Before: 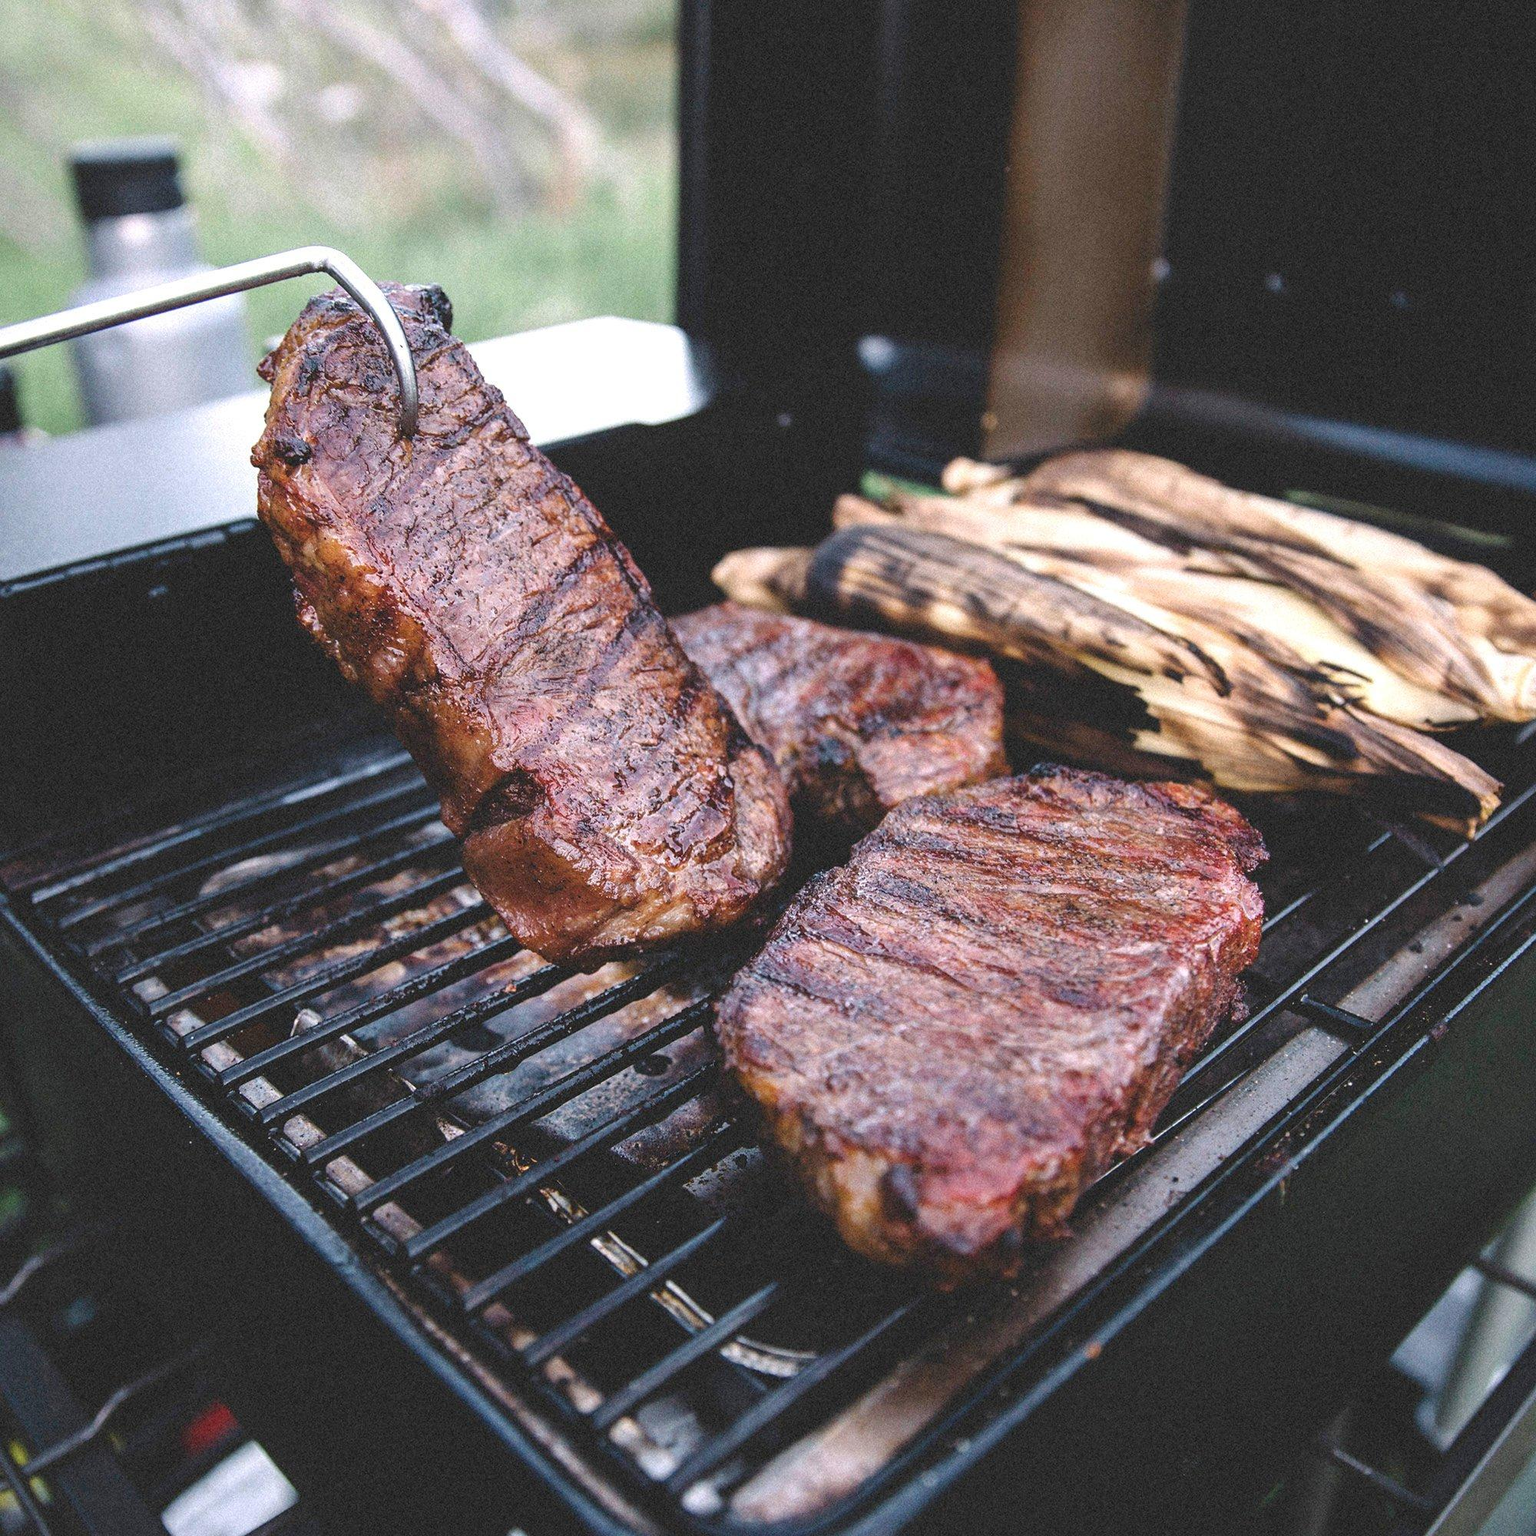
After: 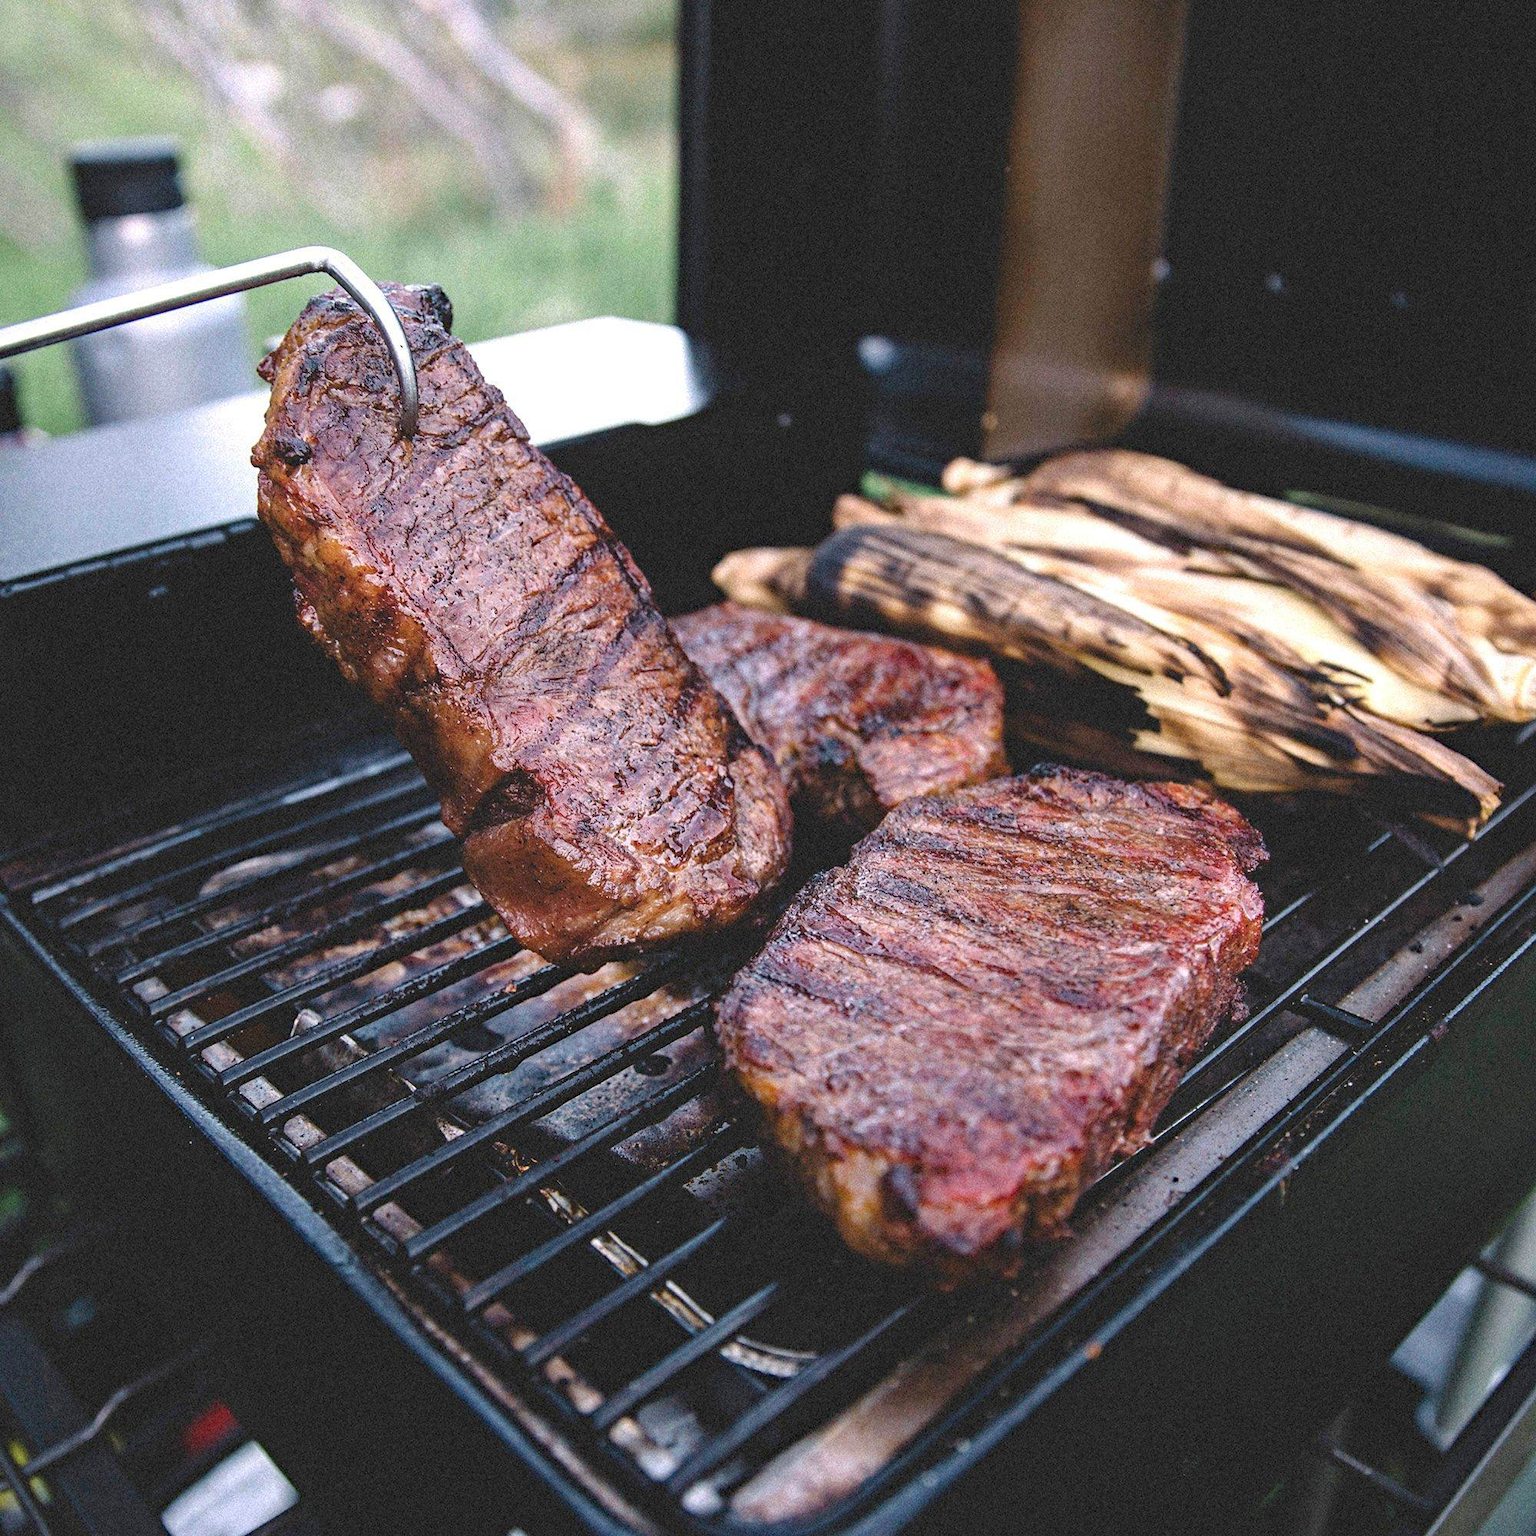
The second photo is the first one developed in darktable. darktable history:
haze removal: strength 0.278, distance 0.248, compatibility mode true, adaptive false
